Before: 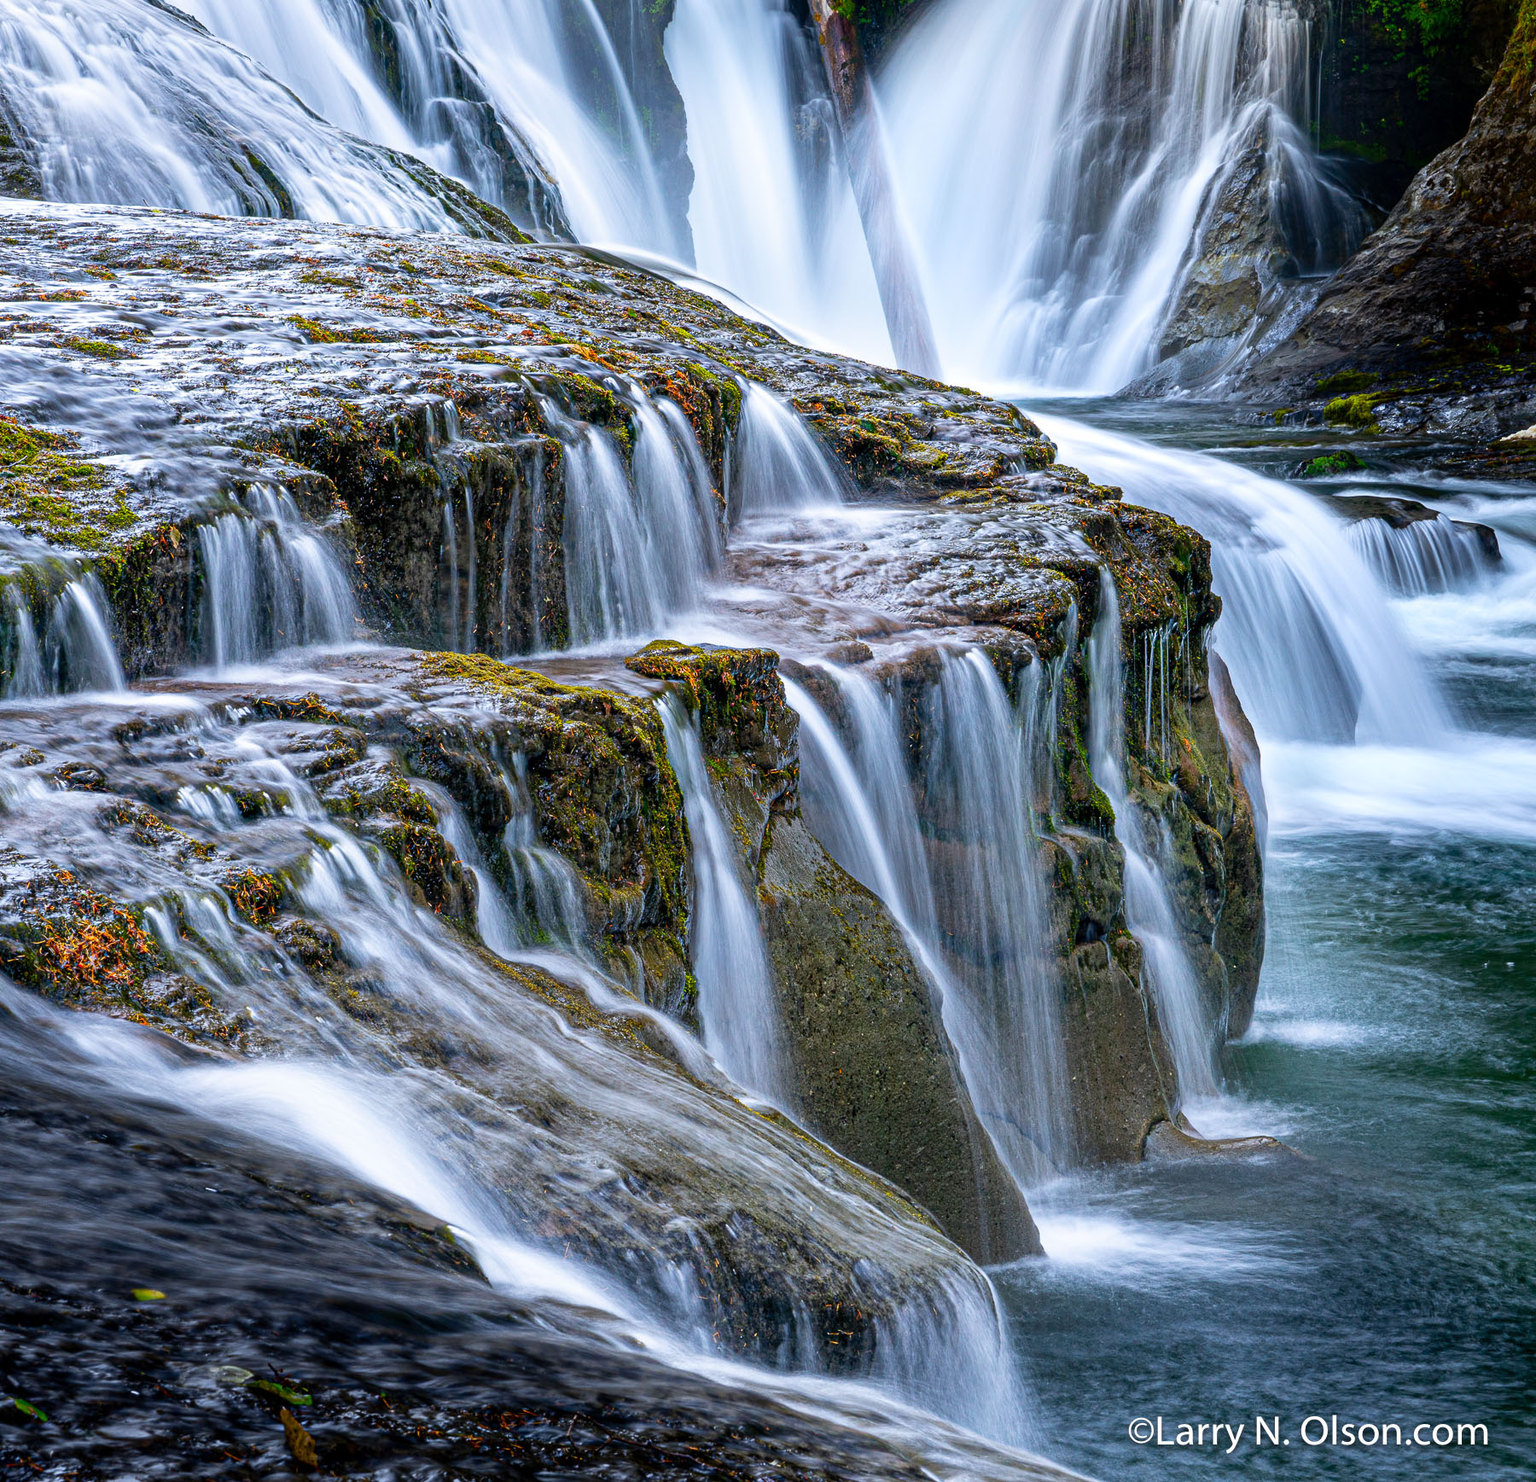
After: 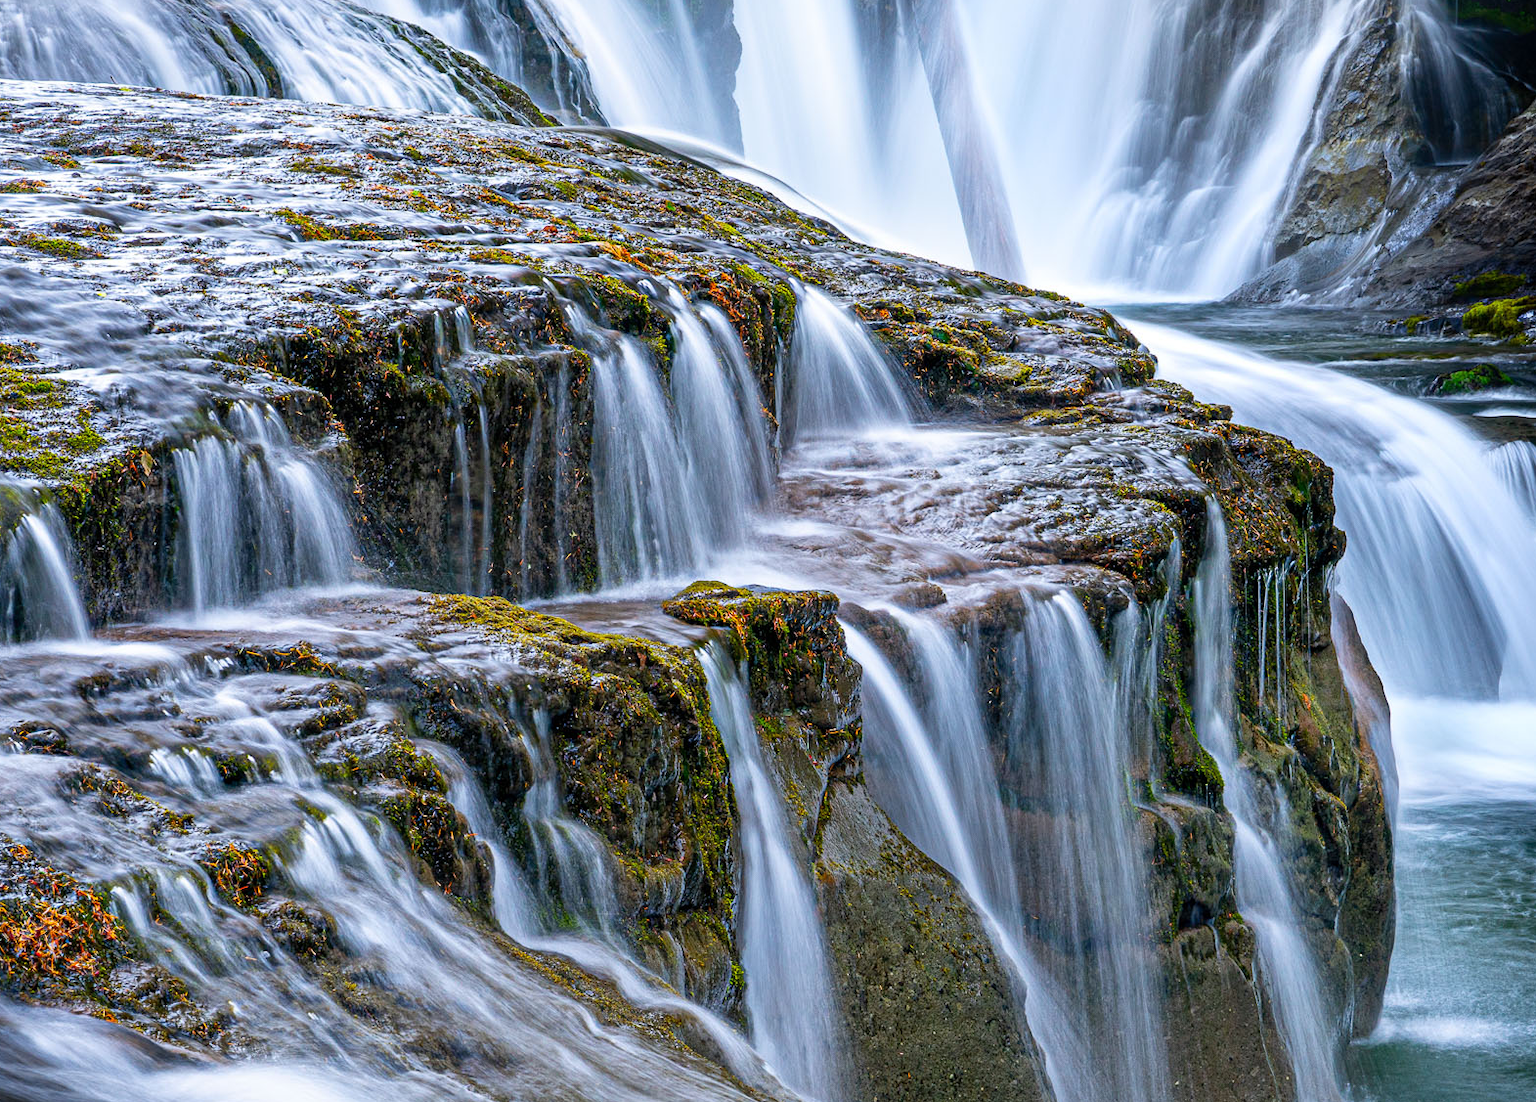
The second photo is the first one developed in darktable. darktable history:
crop: left 3.085%, top 9.015%, right 9.625%, bottom 26.008%
